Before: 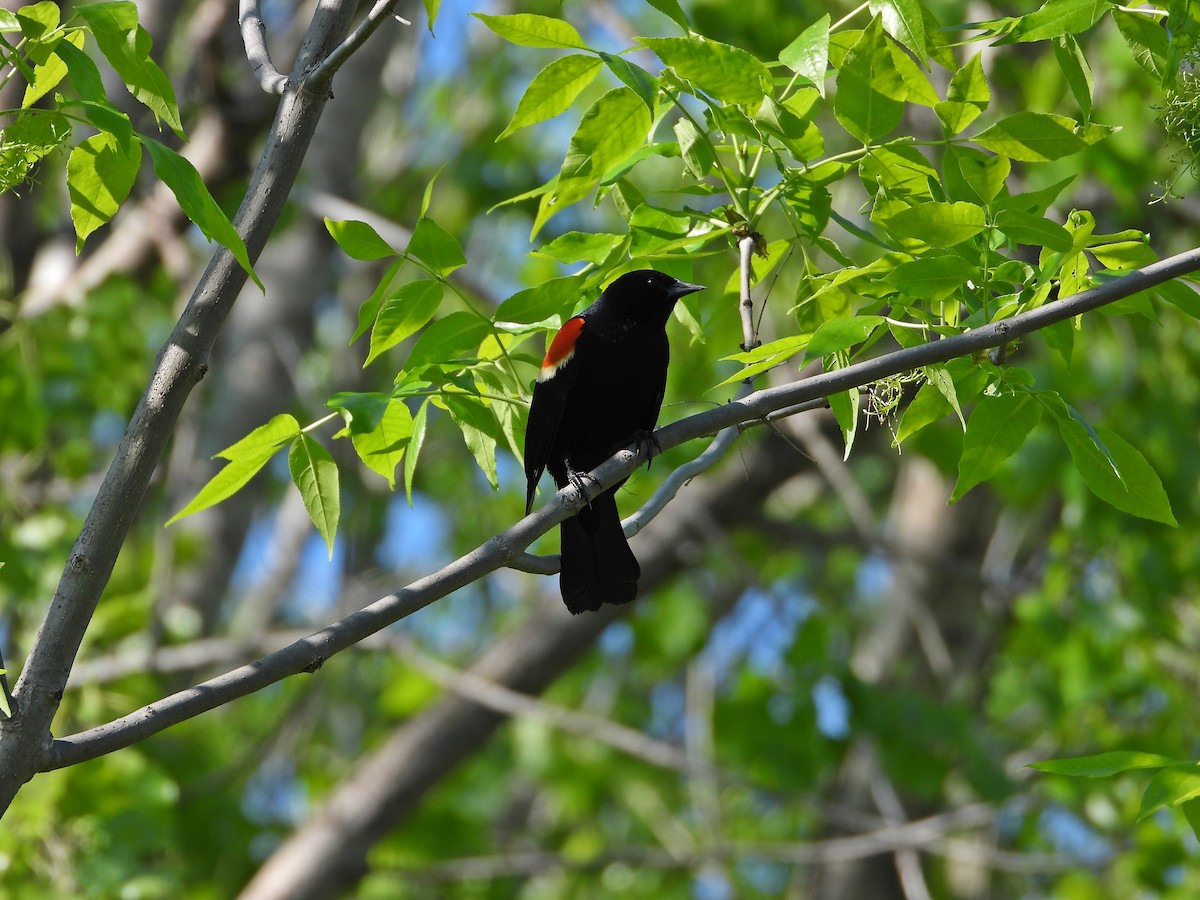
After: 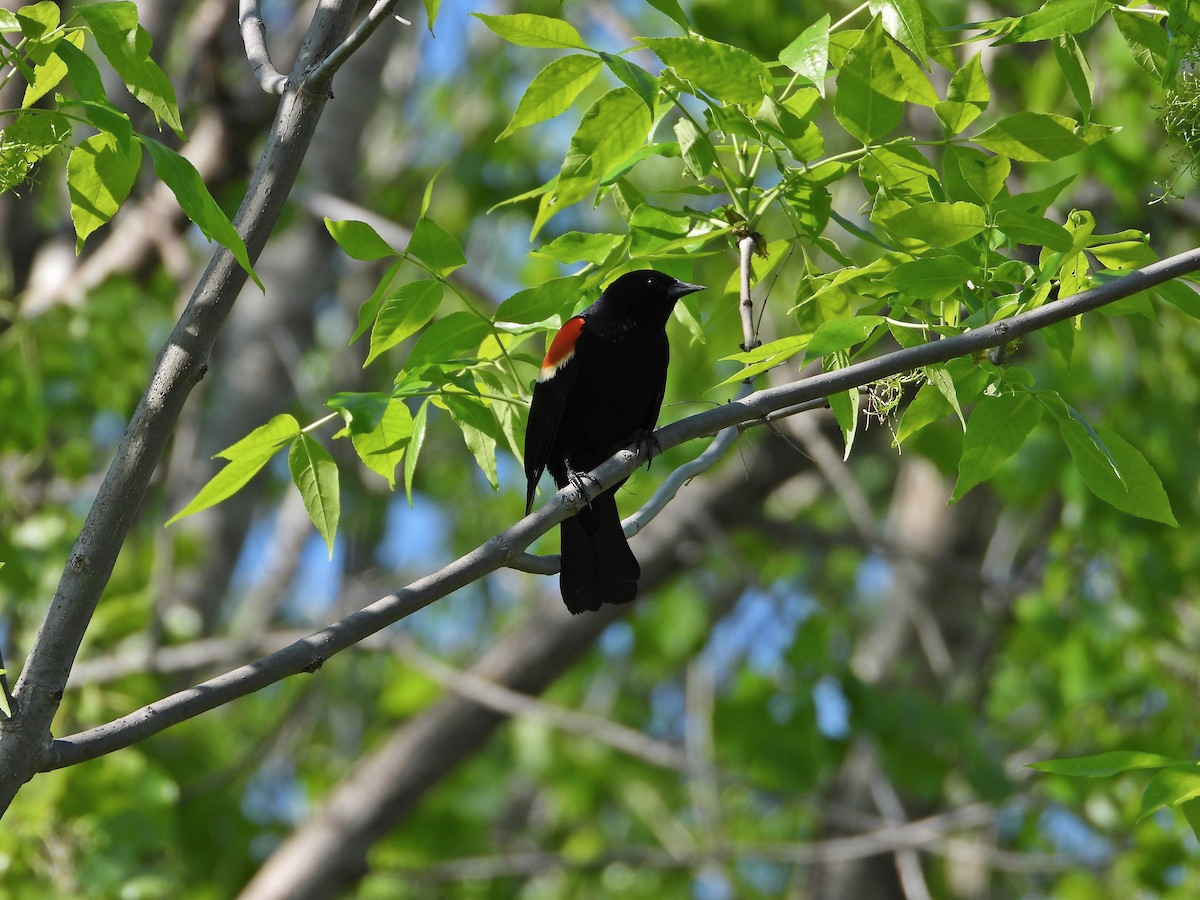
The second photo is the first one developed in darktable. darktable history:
shadows and highlights: soften with gaussian
contrast brightness saturation: saturation -0.061
